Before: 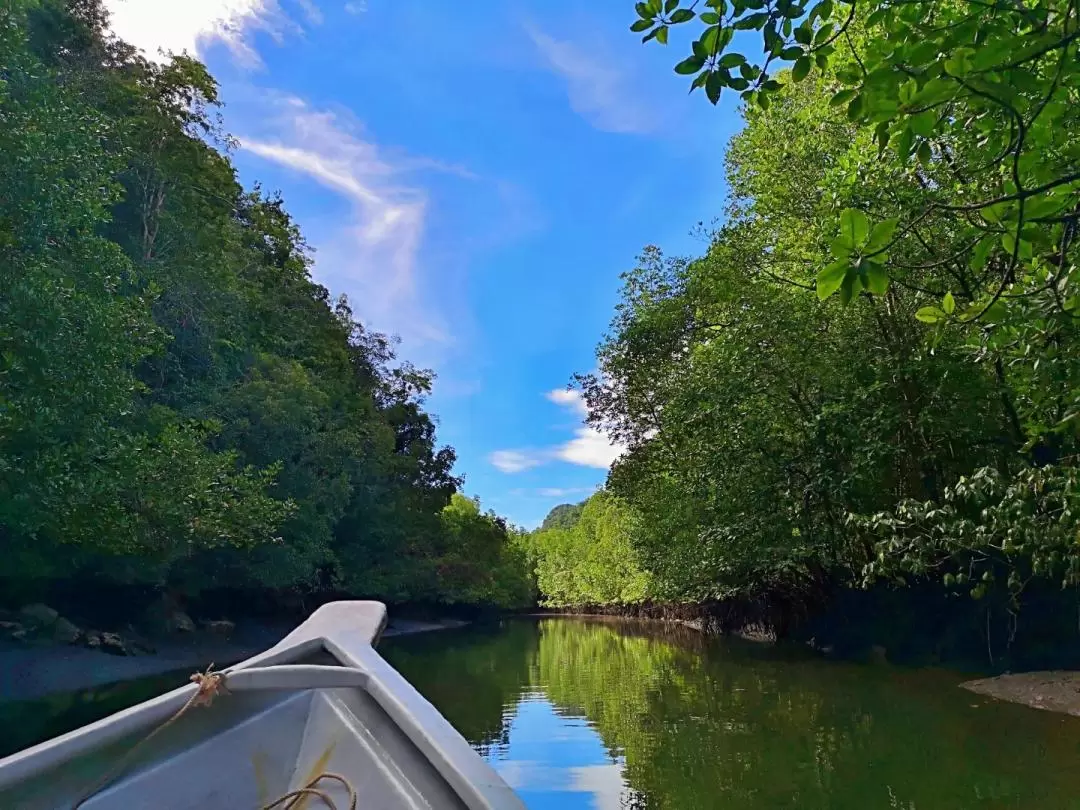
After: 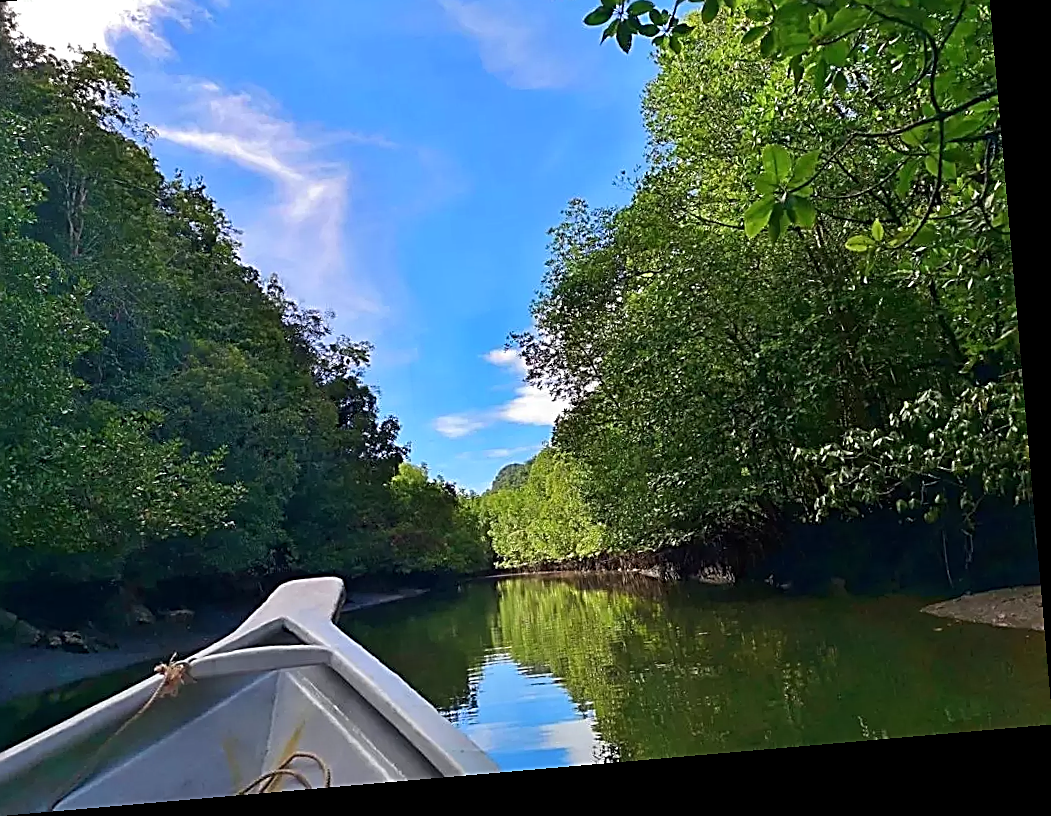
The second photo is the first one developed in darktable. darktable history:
rotate and perspective: rotation -4.98°, automatic cropping off
shadows and highlights: shadows -12.5, white point adjustment 4, highlights 28.33
crop and rotate: left 8.262%, top 9.226%
sharpen: amount 0.901
